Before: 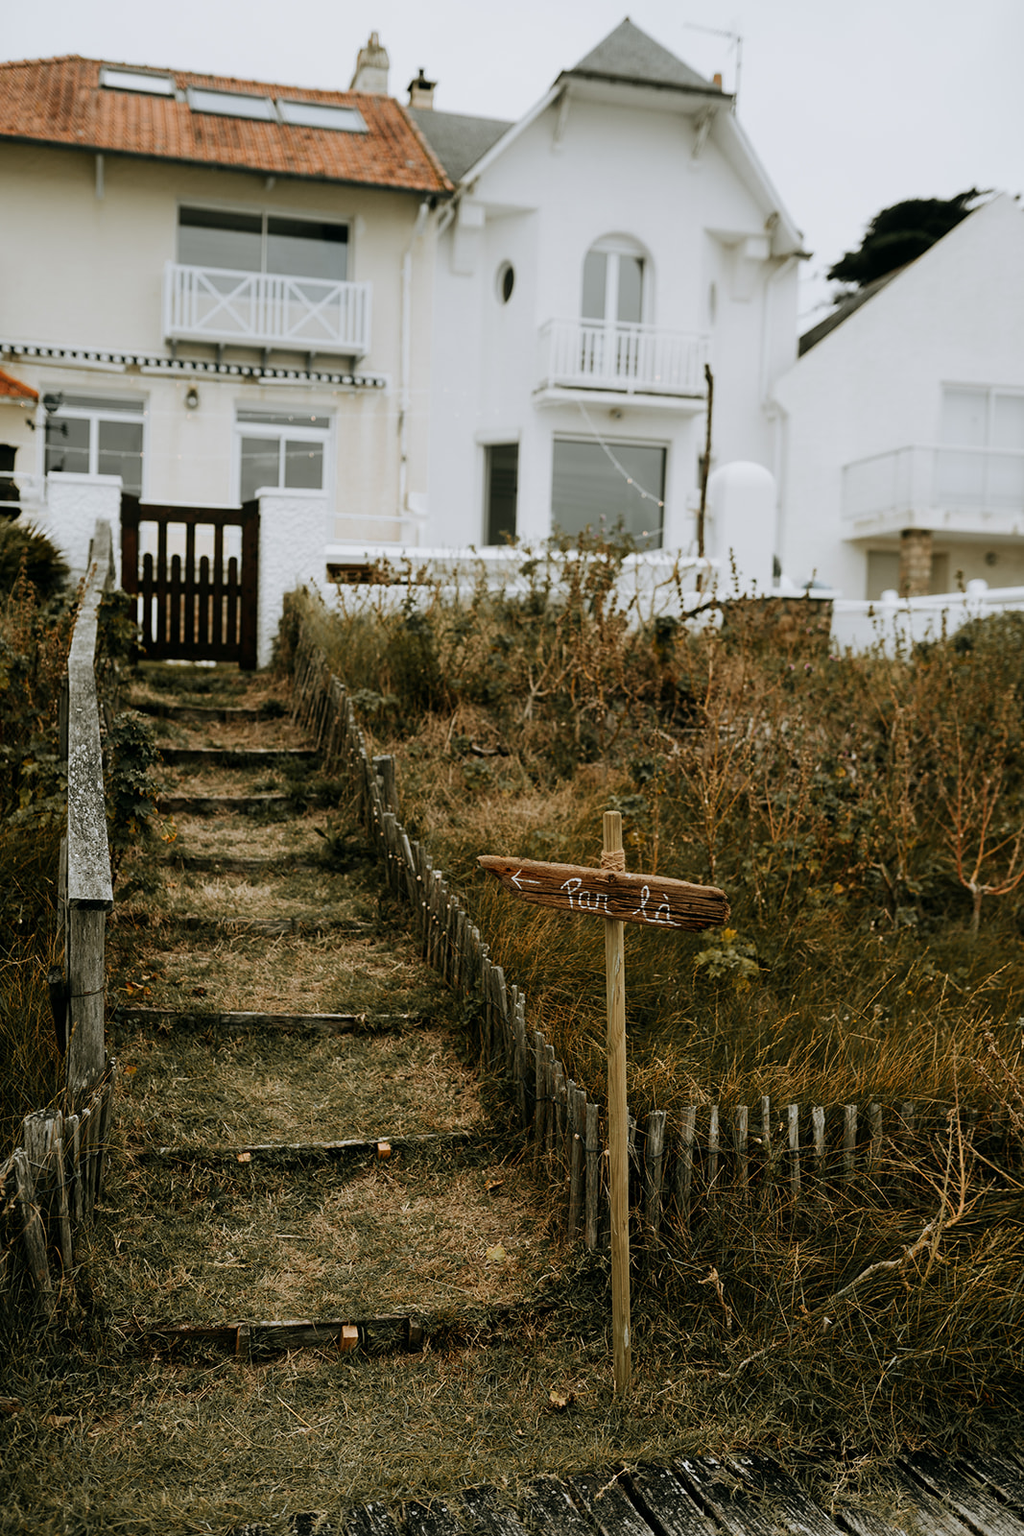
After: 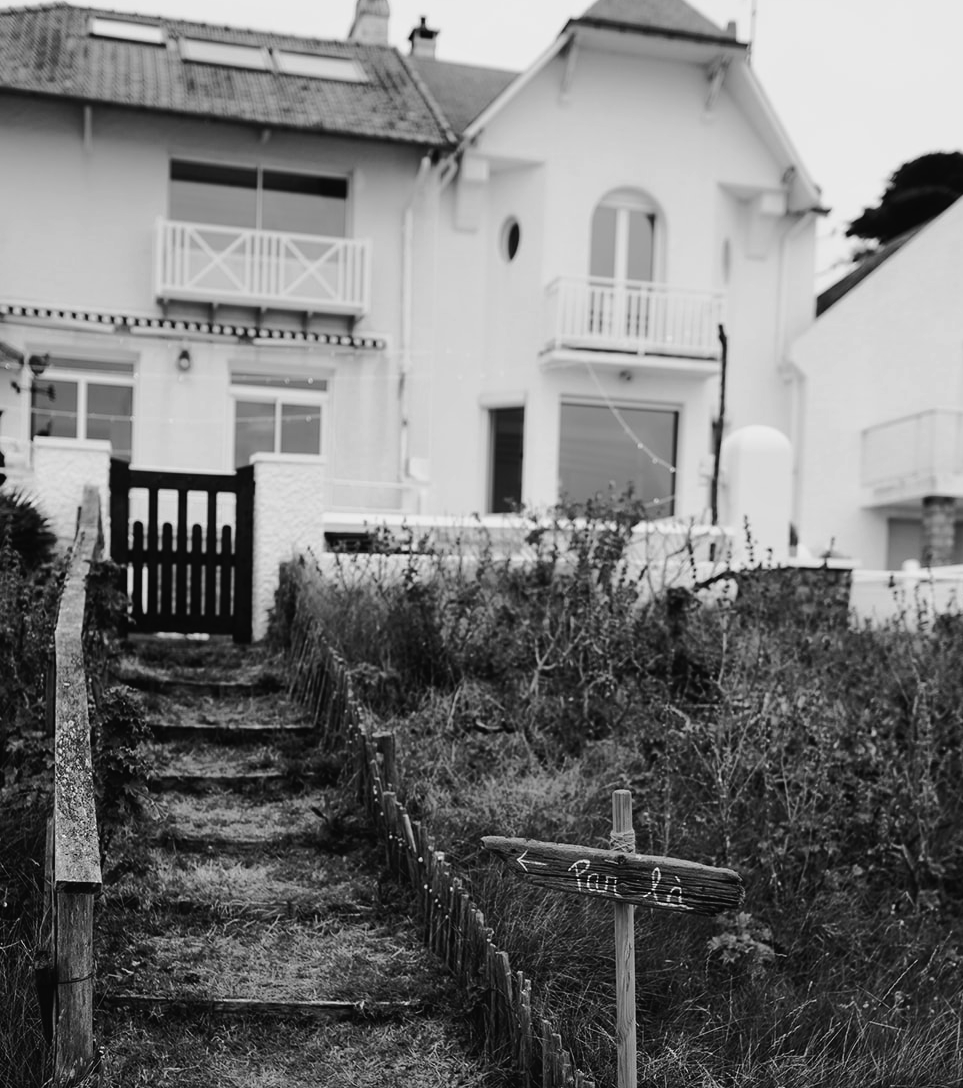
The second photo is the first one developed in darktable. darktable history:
crop: left 1.509%, top 3.452%, right 7.696%, bottom 28.452%
tone equalizer: on, module defaults
tone curve: curves: ch0 [(0, 0.021) (0.059, 0.053) (0.212, 0.18) (0.337, 0.304) (0.495, 0.505) (0.725, 0.731) (0.89, 0.919) (1, 1)]; ch1 [(0, 0) (0.094, 0.081) (0.285, 0.299) (0.413, 0.43) (0.479, 0.475) (0.54, 0.55) (0.615, 0.65) (0.683, 0.688) (1, 1)]; ch2 [(0, 0) (0.257, 0.217) (0.434, 0.434) (0.498, 0.507) (0.599, 0.578) (1, 1)], color space Lab, independent channels, preserve colors none
monochrome: on, module defaults
